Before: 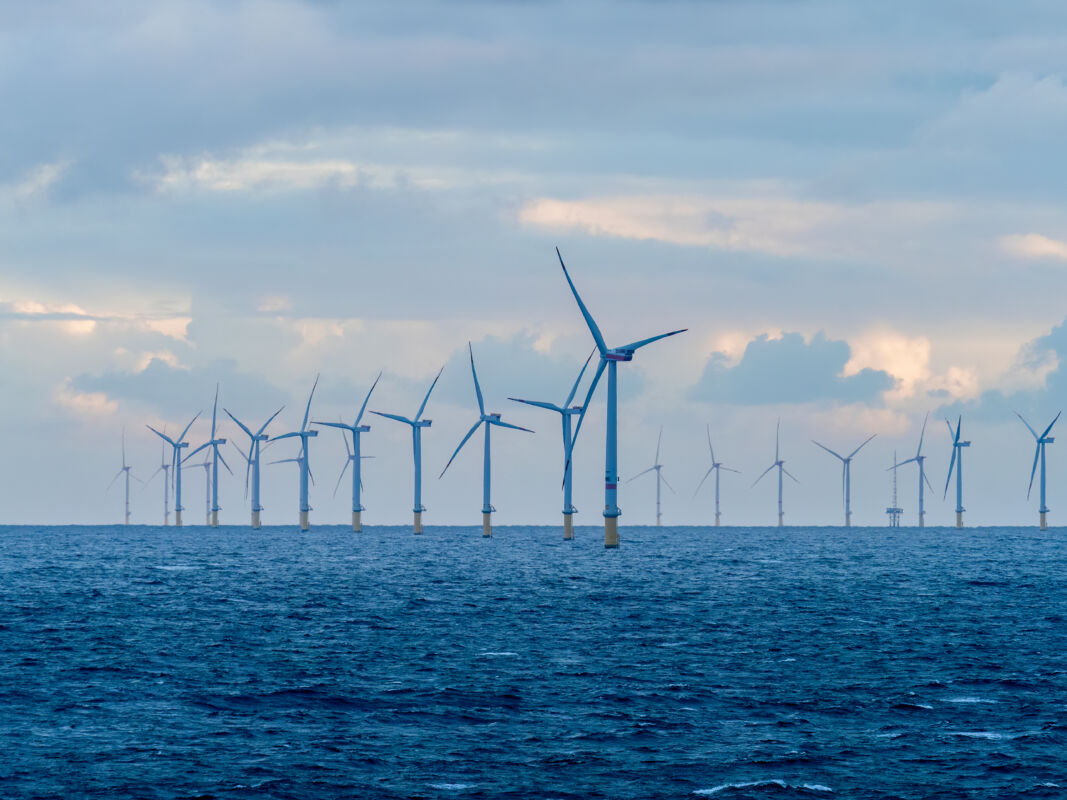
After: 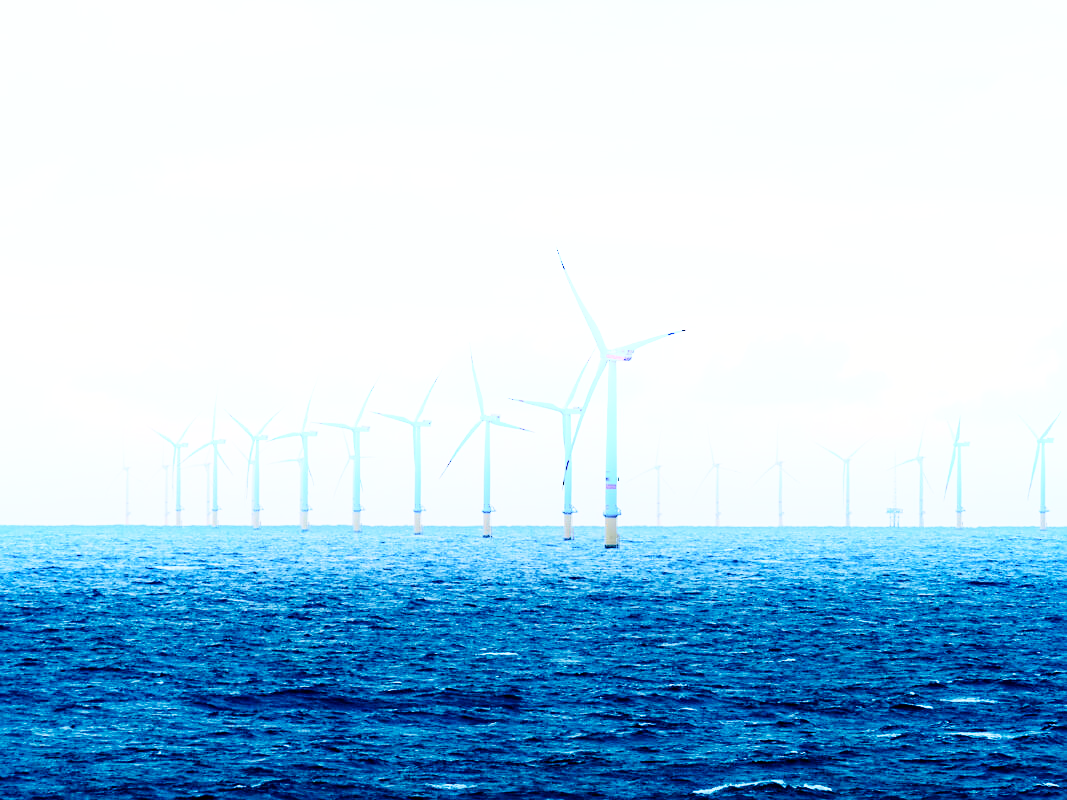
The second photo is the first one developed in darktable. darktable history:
shadows and highlights: shadows -21.82, highlights 99.59, soften with gaussian
sharpen: radius 1.492, amount 0.401, threshold 1.342
base curve: curves: ch0 [(0, 0) (0.007, 0.004) (0.027, 0.03) (0.046, 0.07) (0.207, 0.54) (0.442, 0.872) (0.673, 0.972) (1, 1)], preserve colors none
